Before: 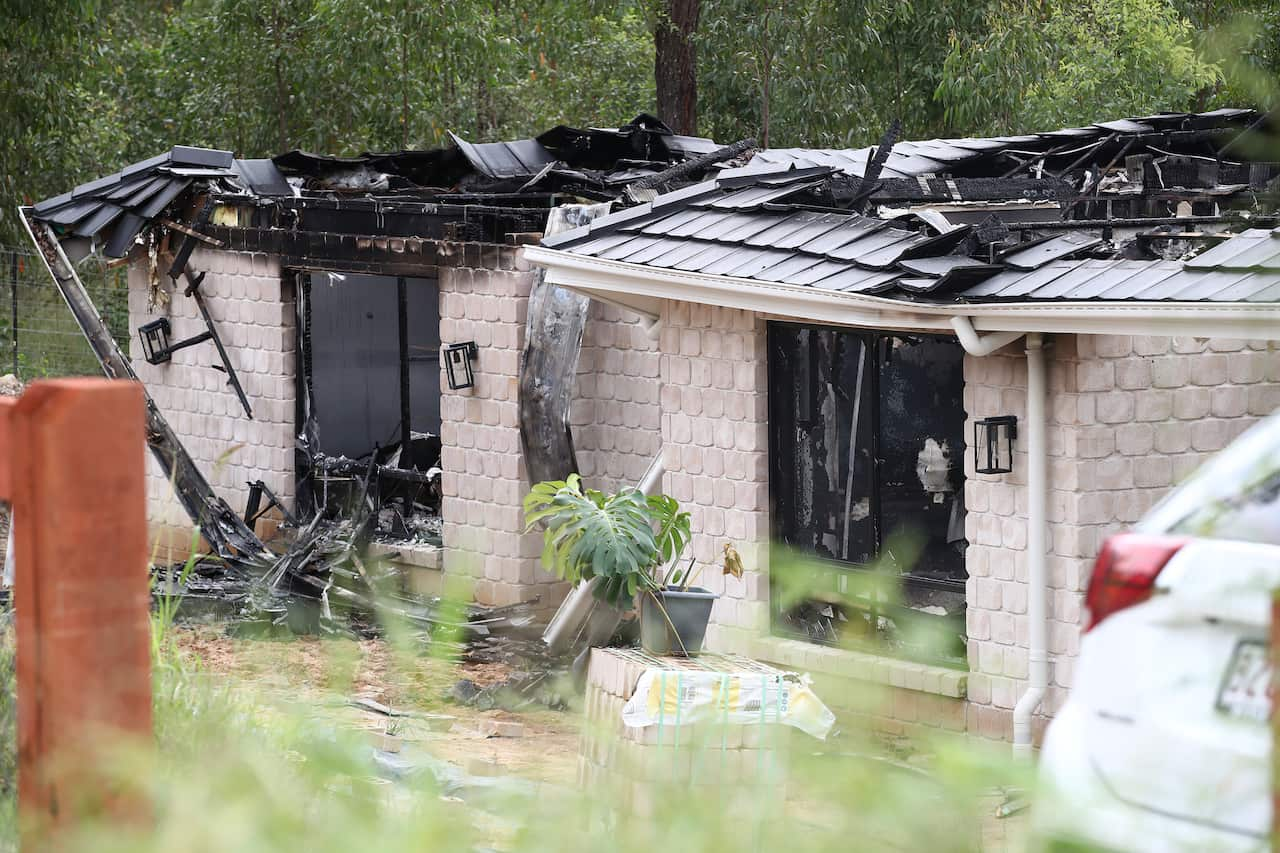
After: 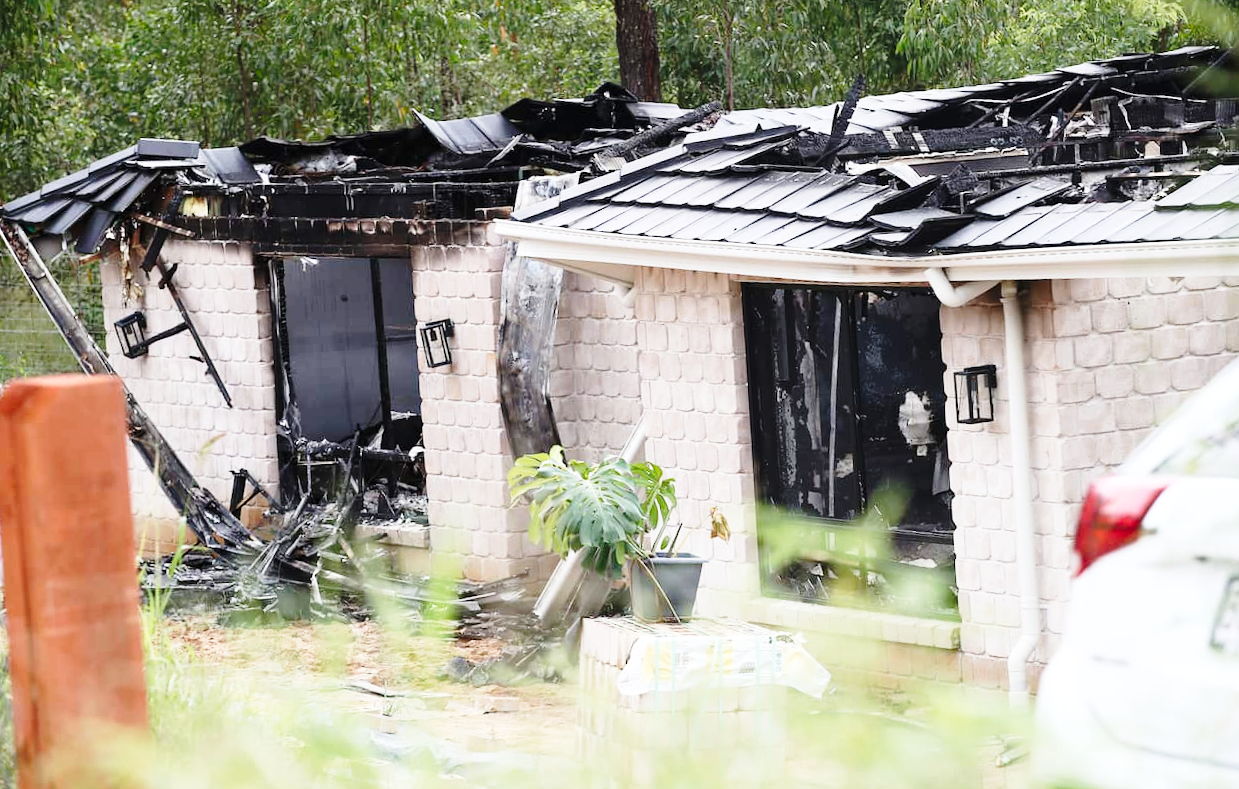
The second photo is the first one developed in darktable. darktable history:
rotate and perspective: rotation -3°, crop left 0.031, crop right 0.968, crop top 0.07, crop bottom 0.93
base curve: curves: ch0 [(0, 0) (0.028, 0.03) (0.121, 0.232) (0.46, 0.748) (0.859, 0.968) (1, 1)], preserve colors none
